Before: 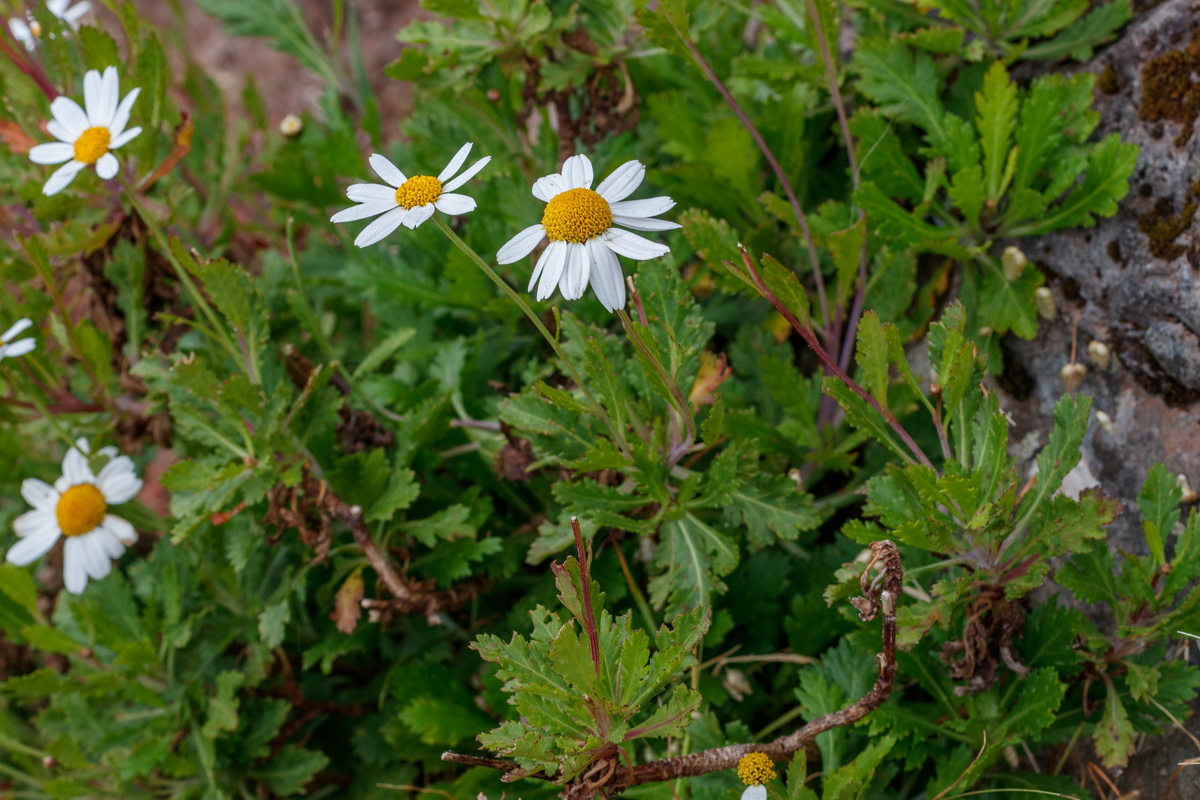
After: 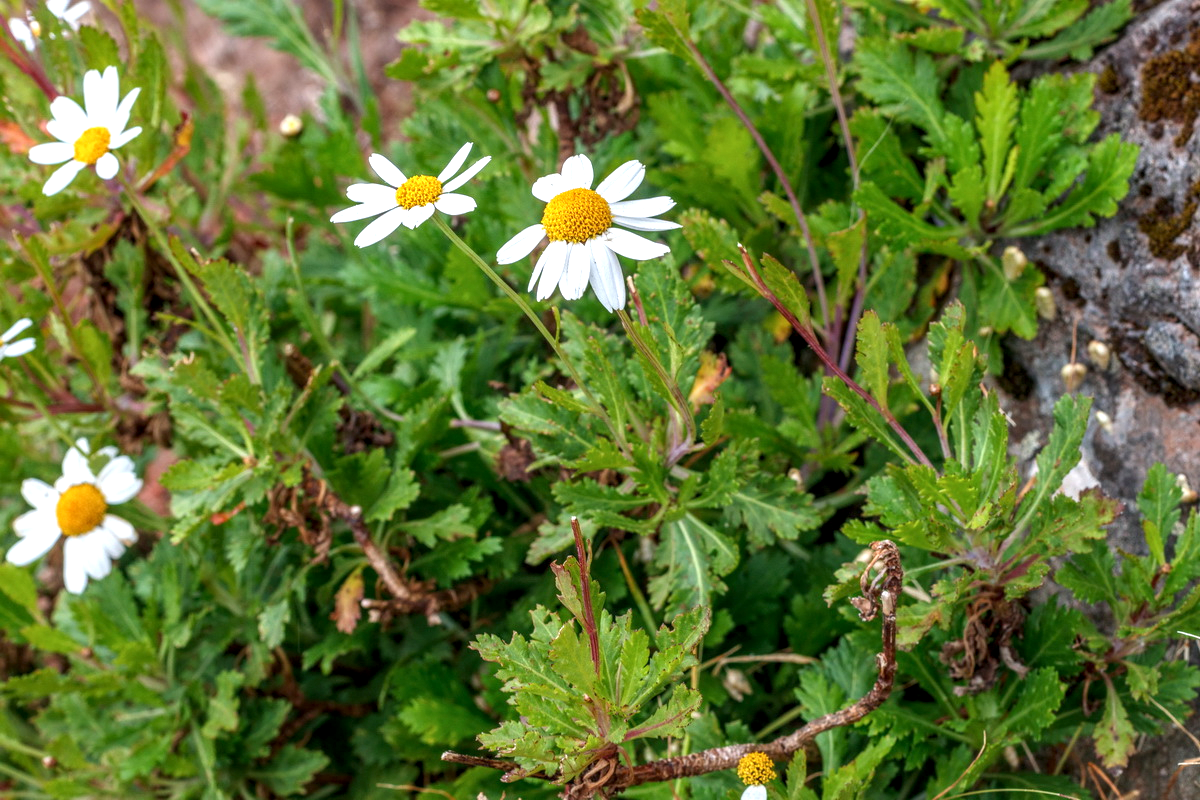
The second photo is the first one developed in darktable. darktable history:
exposure: black level correction 0, exposure 0.9 EV, compensate highlight preservation false
local contrast: on, module defaults
